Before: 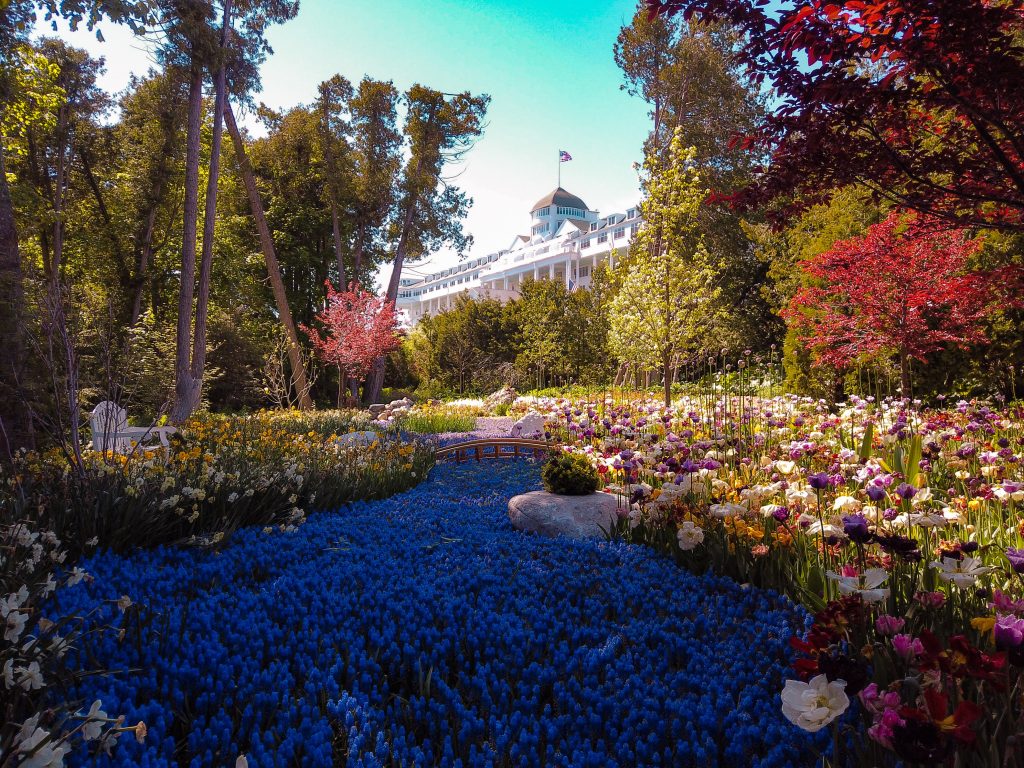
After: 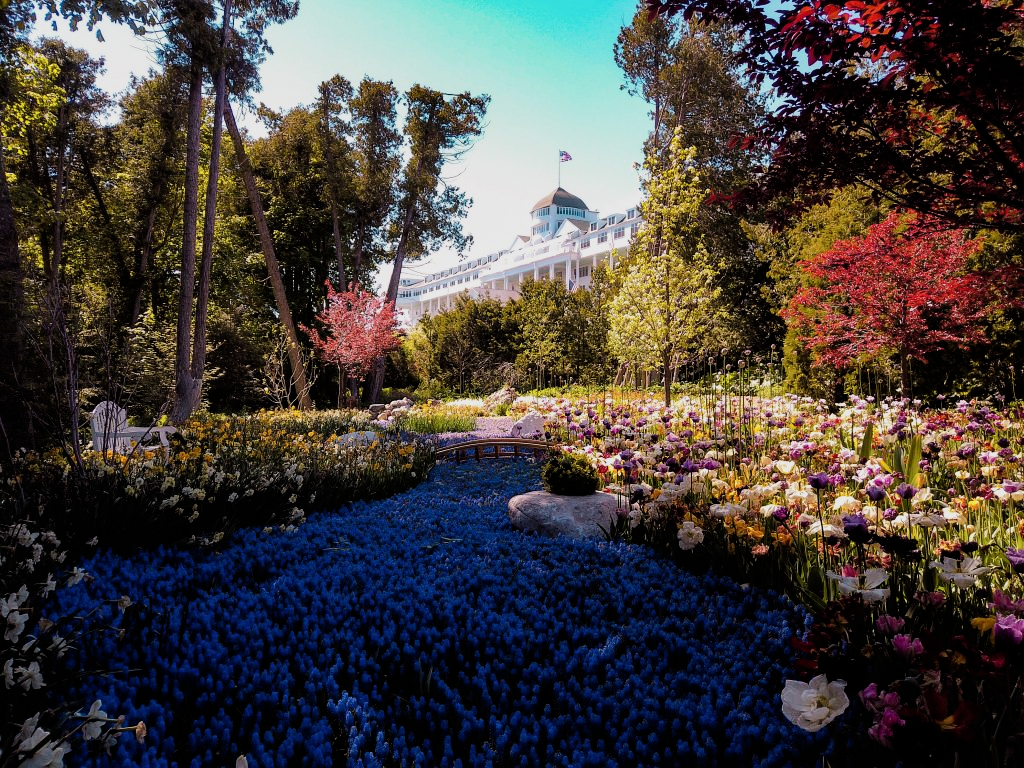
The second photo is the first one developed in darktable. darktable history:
filmic rgb: black relative exposure -7.97 EV, white relative exposure 4.06 EV, threshold 2.96 EV, hardness 4.14, contrast 1.377, enable highlight reconstruction true
